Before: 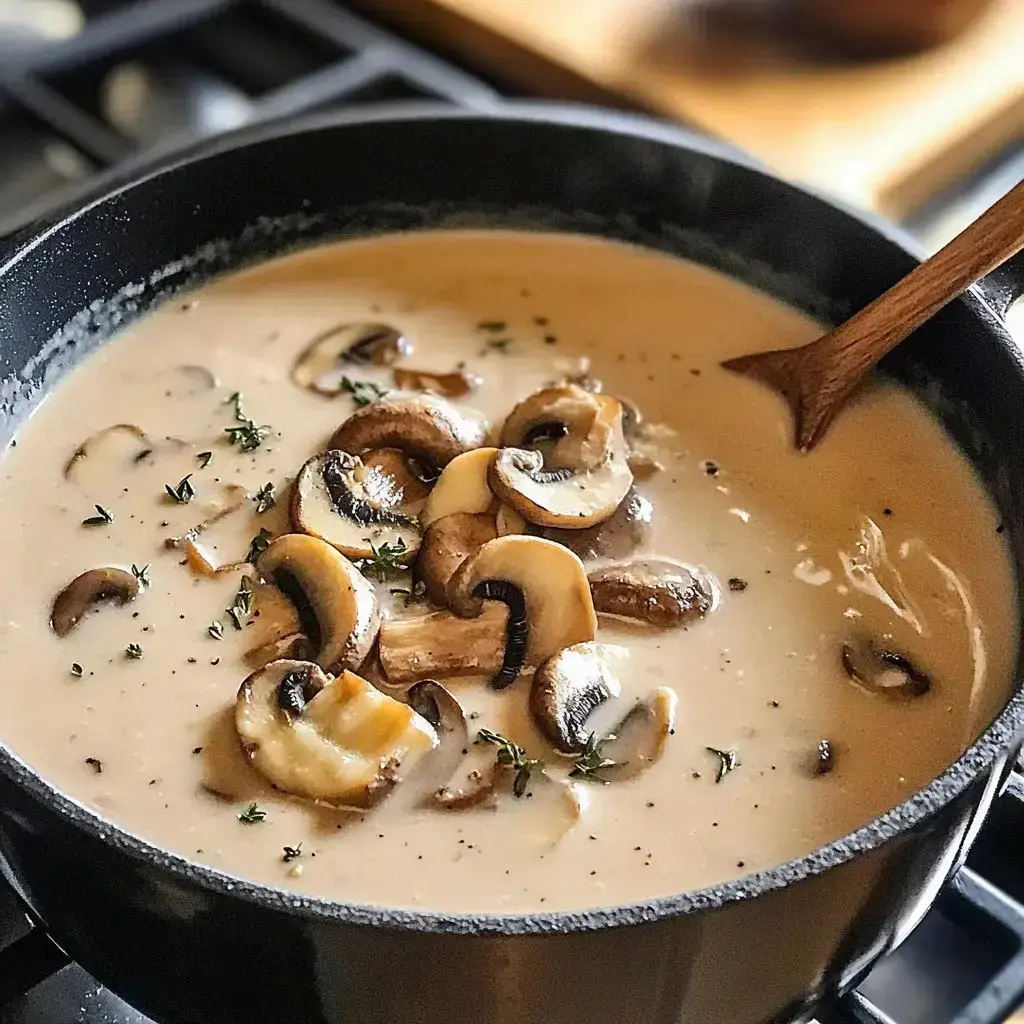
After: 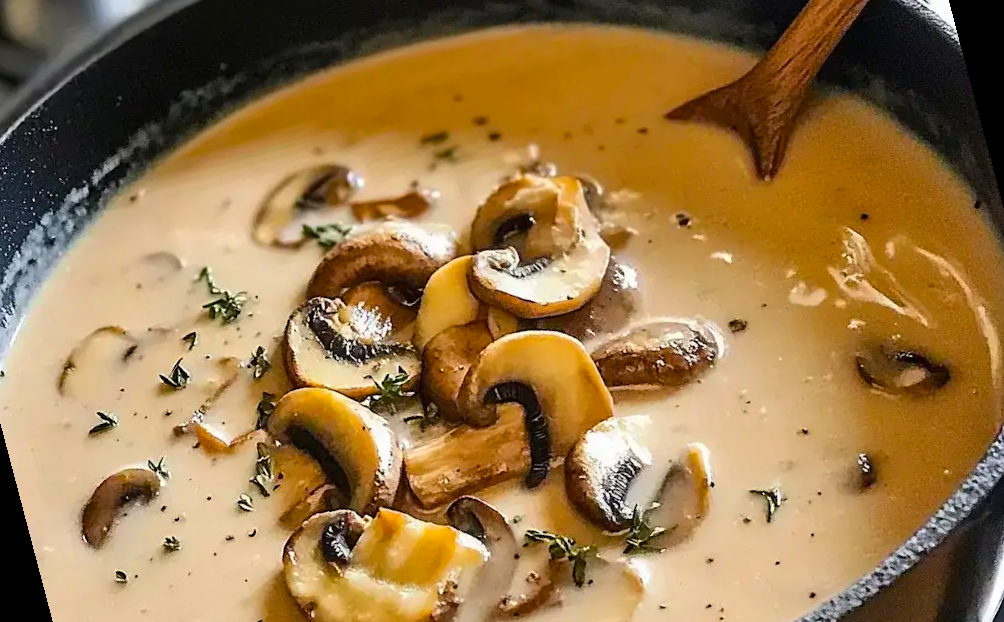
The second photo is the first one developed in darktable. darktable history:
color balance rgb: perceptual saturation grading › global saturation 20%, global vibrance 20%
rotate and perspective: rotation -14.8°, crop left 0.1, crop right 0.903, crop top 0.25, crop bottom 0.748
